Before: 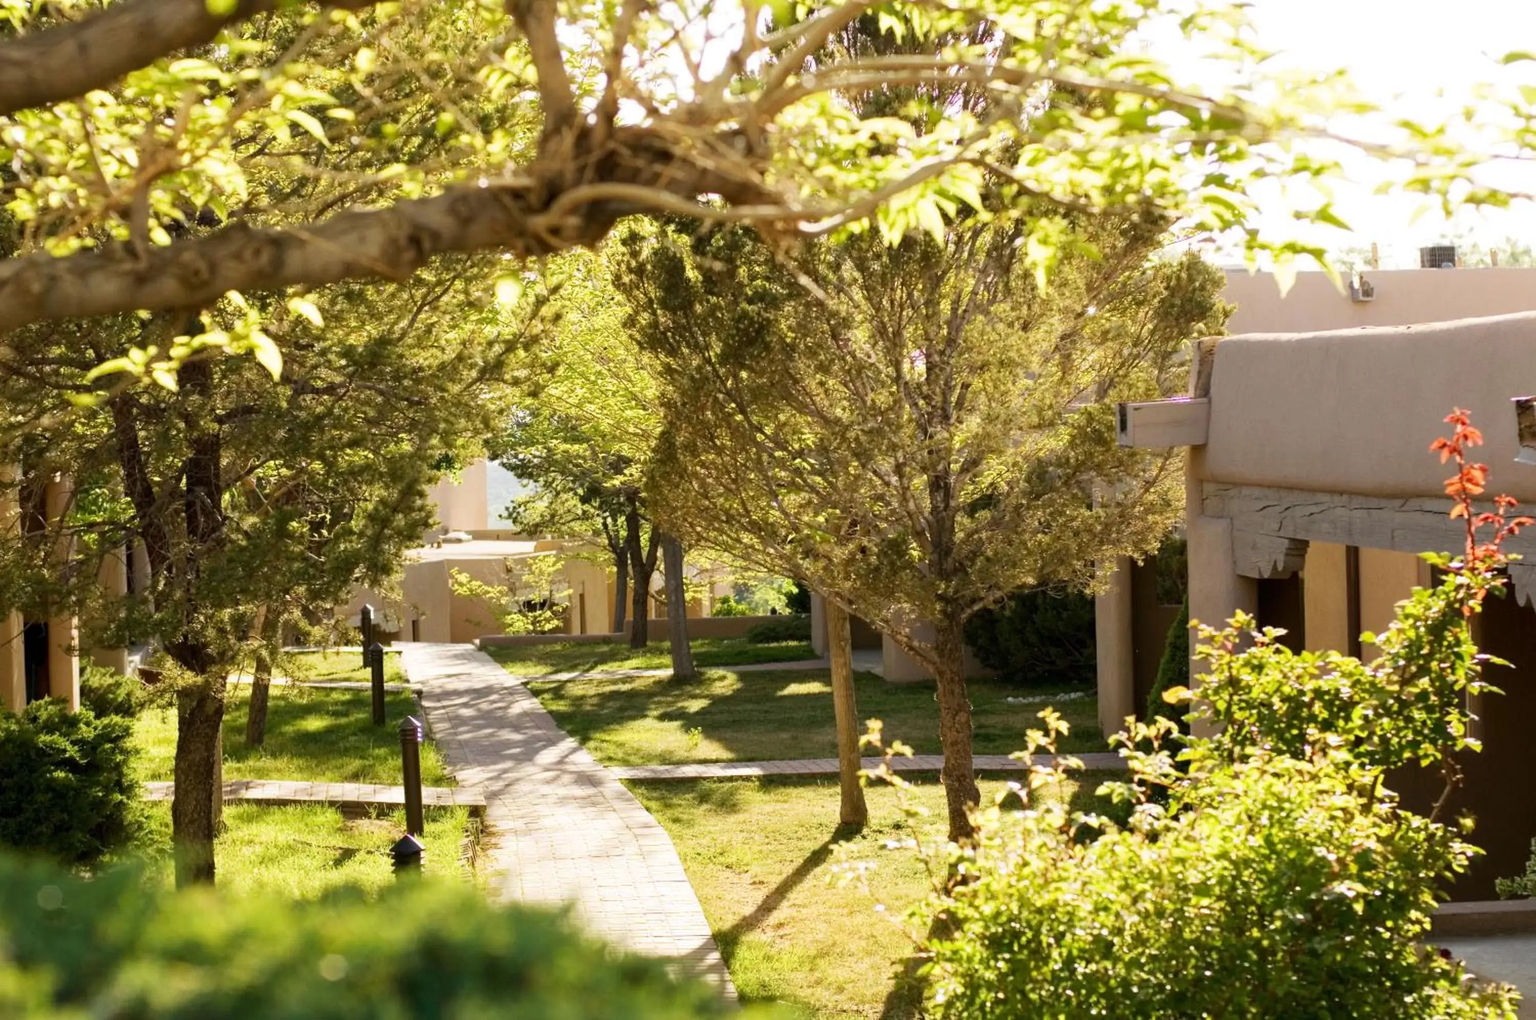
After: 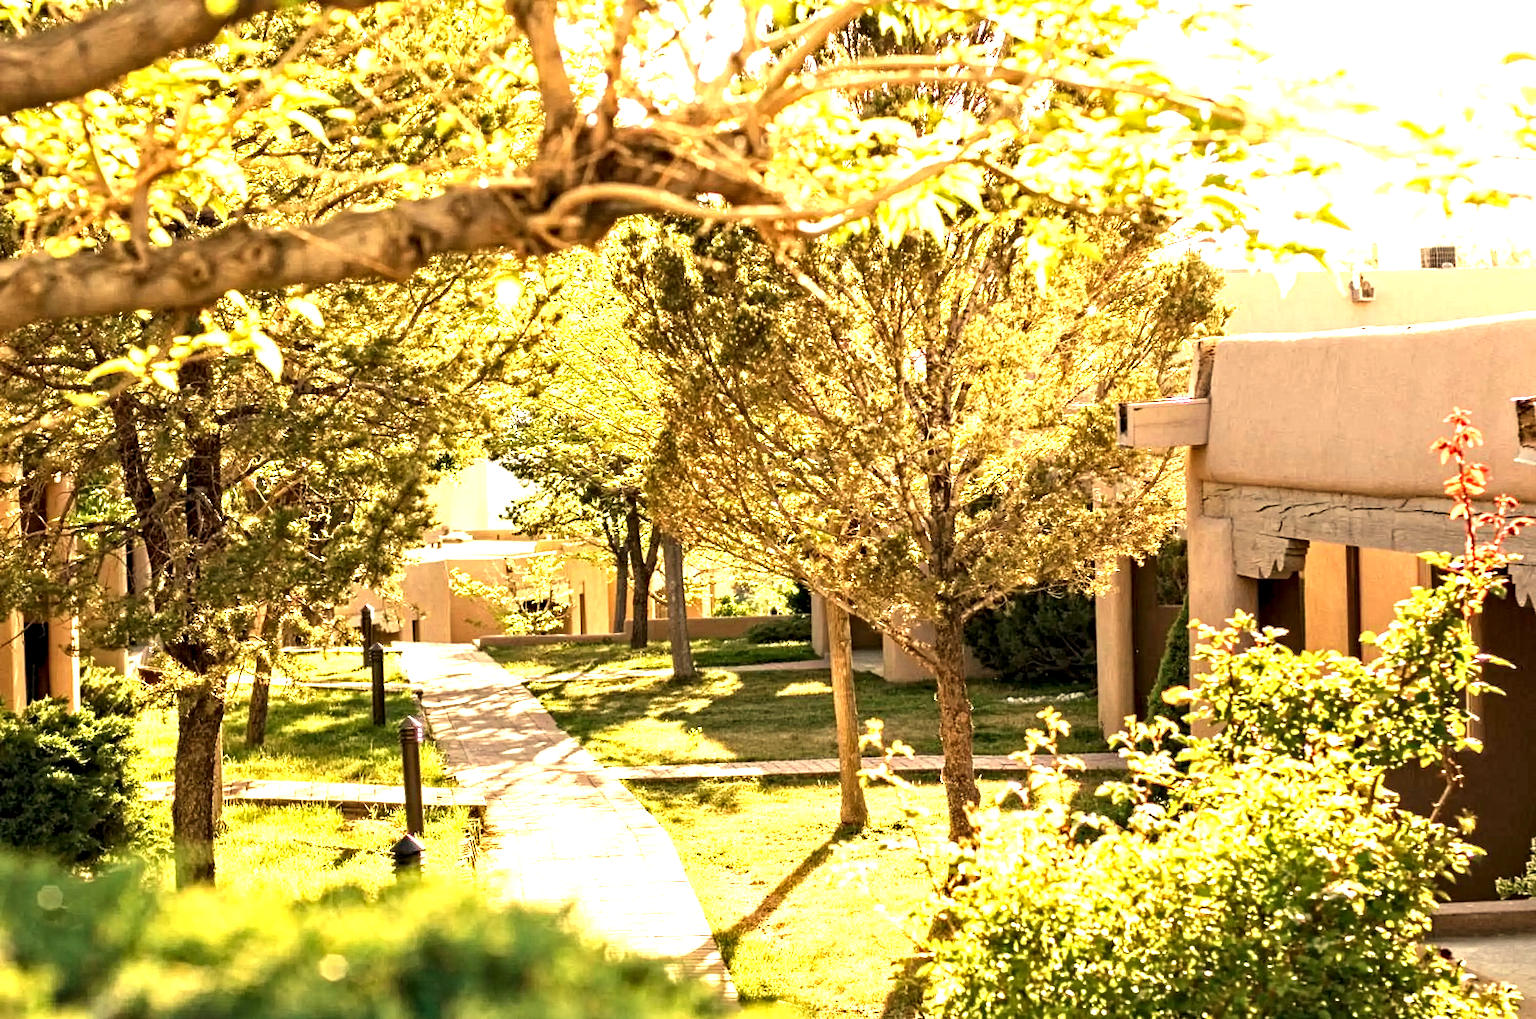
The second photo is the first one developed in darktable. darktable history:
exposure: black level correction 0, exposure 1.2 EV, compensate exposure bias true, compensate highlight preservation false
white balance: red 1.138, green 0.996, blue 0.812
contrast equalizer: octaves 7, y [[0.5, 0.542, 0.583, 0.625, 0.667, 0.708], [0.5 ×6], [0.5 ×6], [0 ×6], [0 ×6]]
